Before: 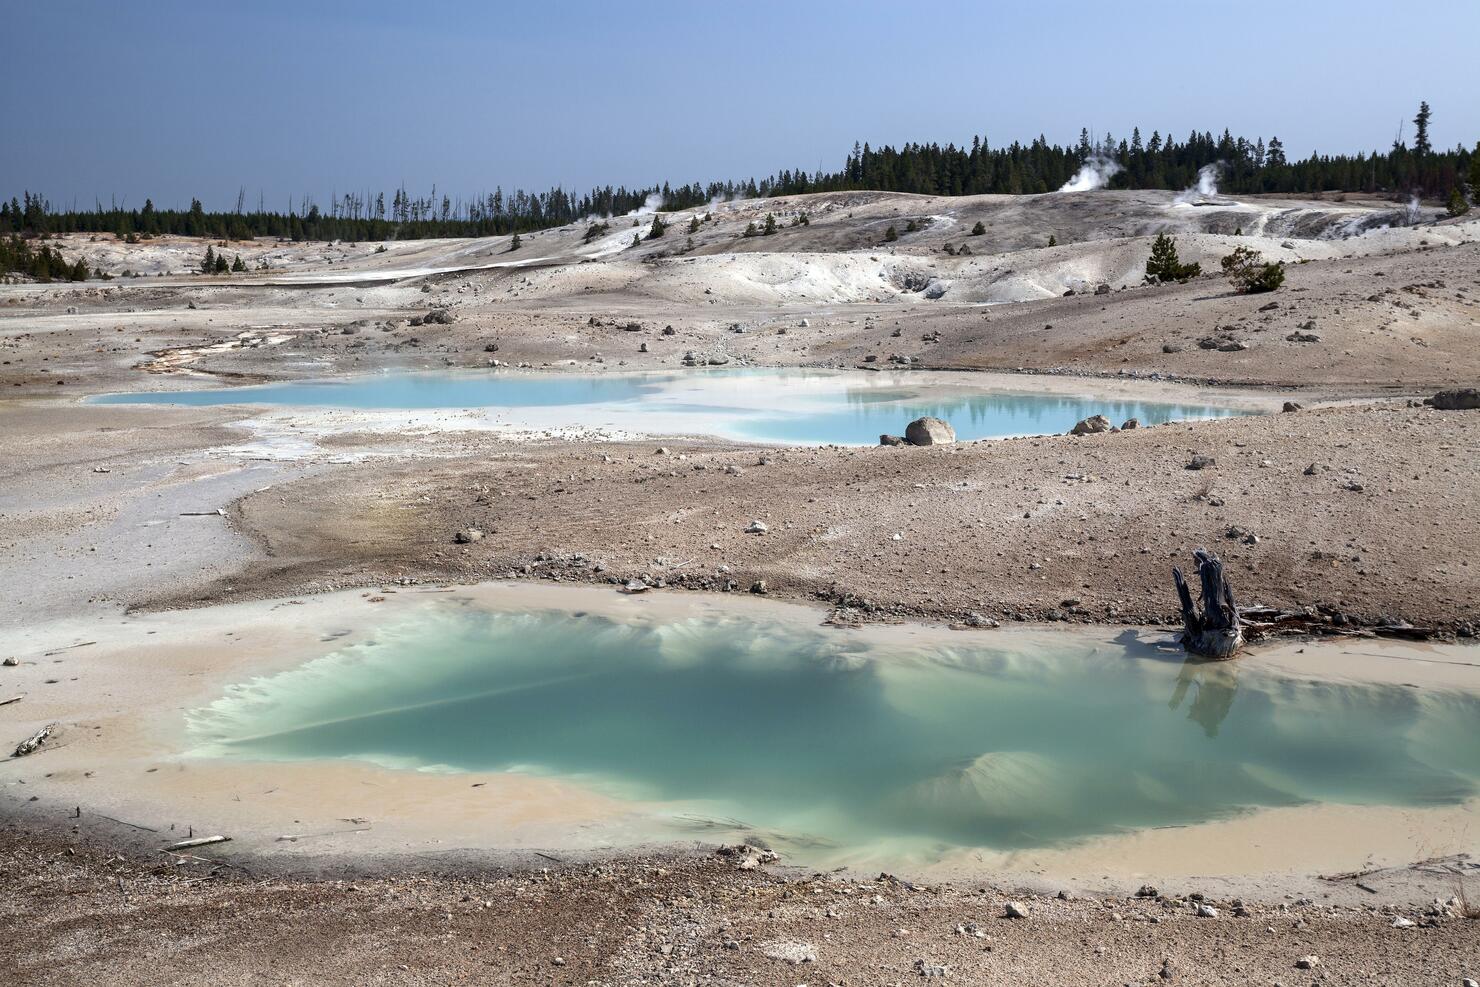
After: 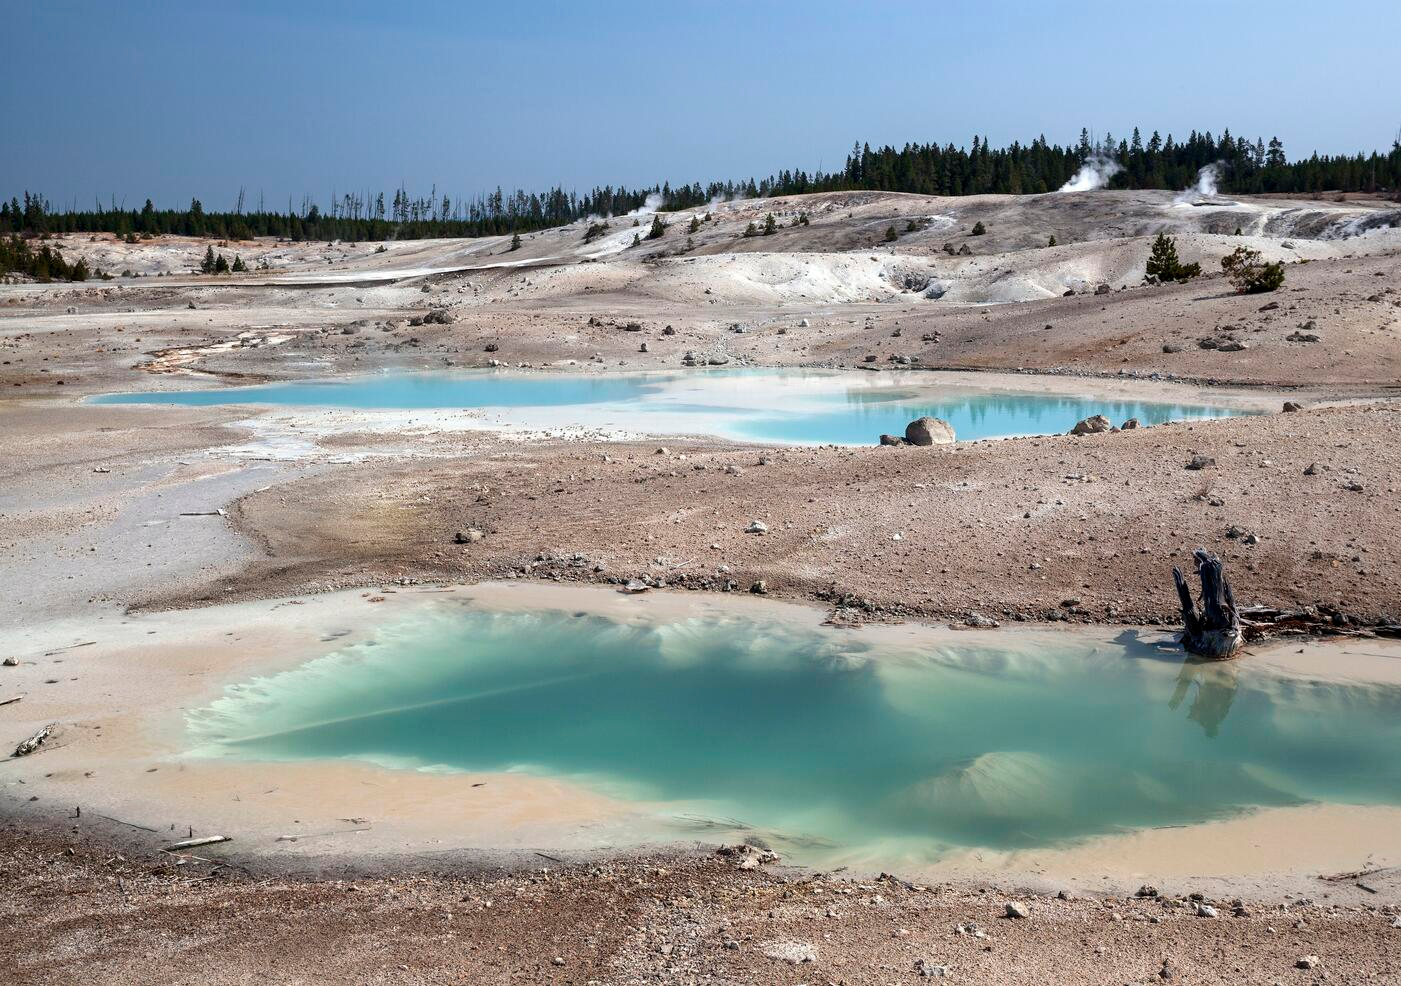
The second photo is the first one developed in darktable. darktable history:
crop and rotate: right 5.311%
